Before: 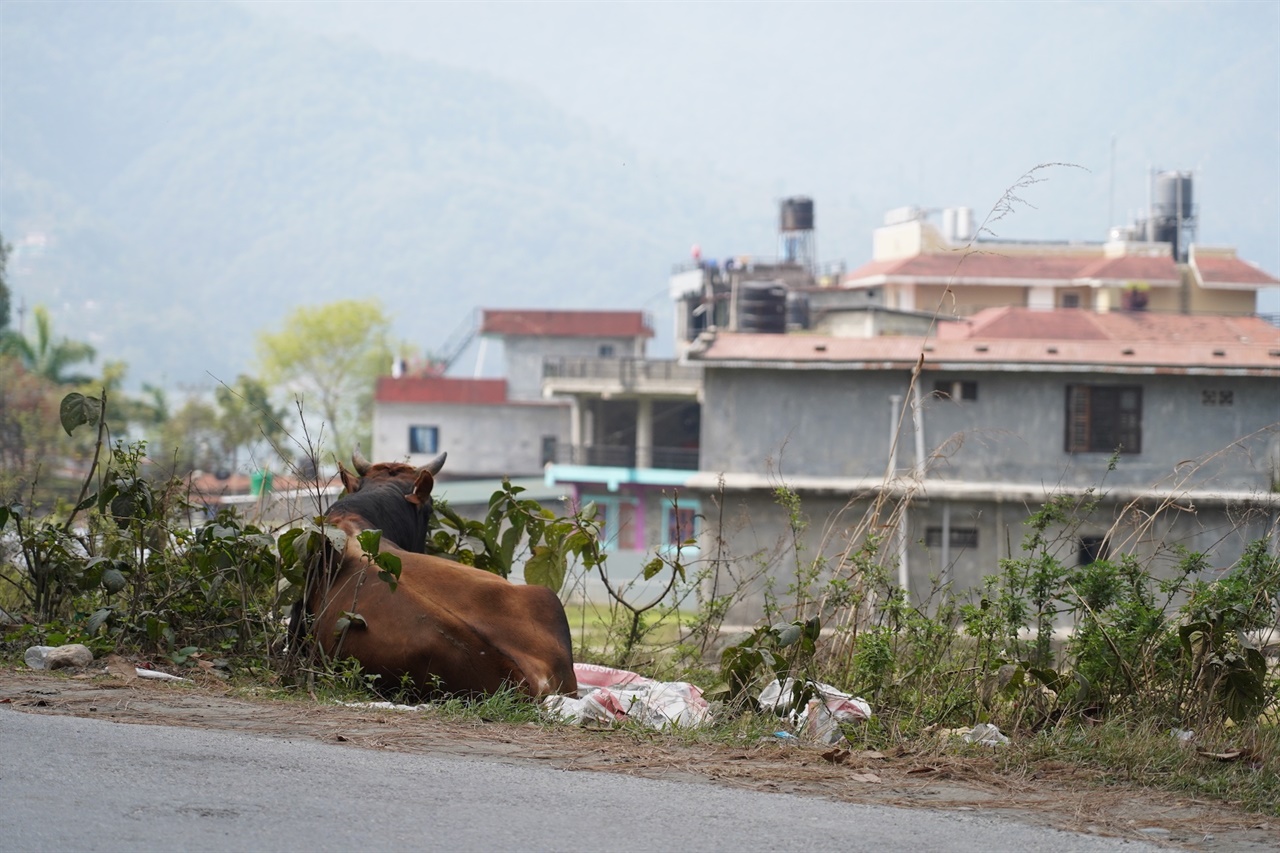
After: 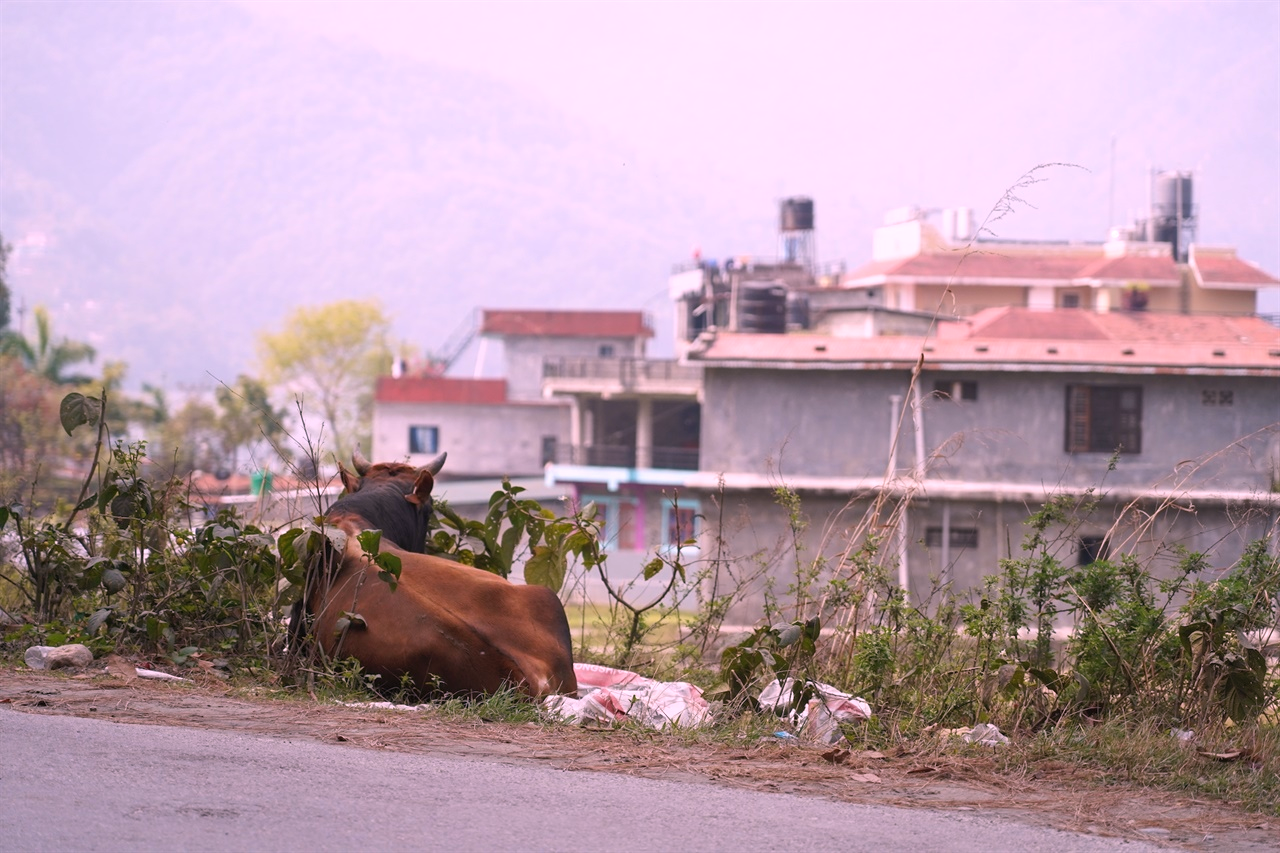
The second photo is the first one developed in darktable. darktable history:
exposure: black level correction 0, compensate exposure bias true, compensate highlight preservation false
shadows and highlights: shadows 43.06, highlights 6.94
white balance: red 1.188, blue 1.11
